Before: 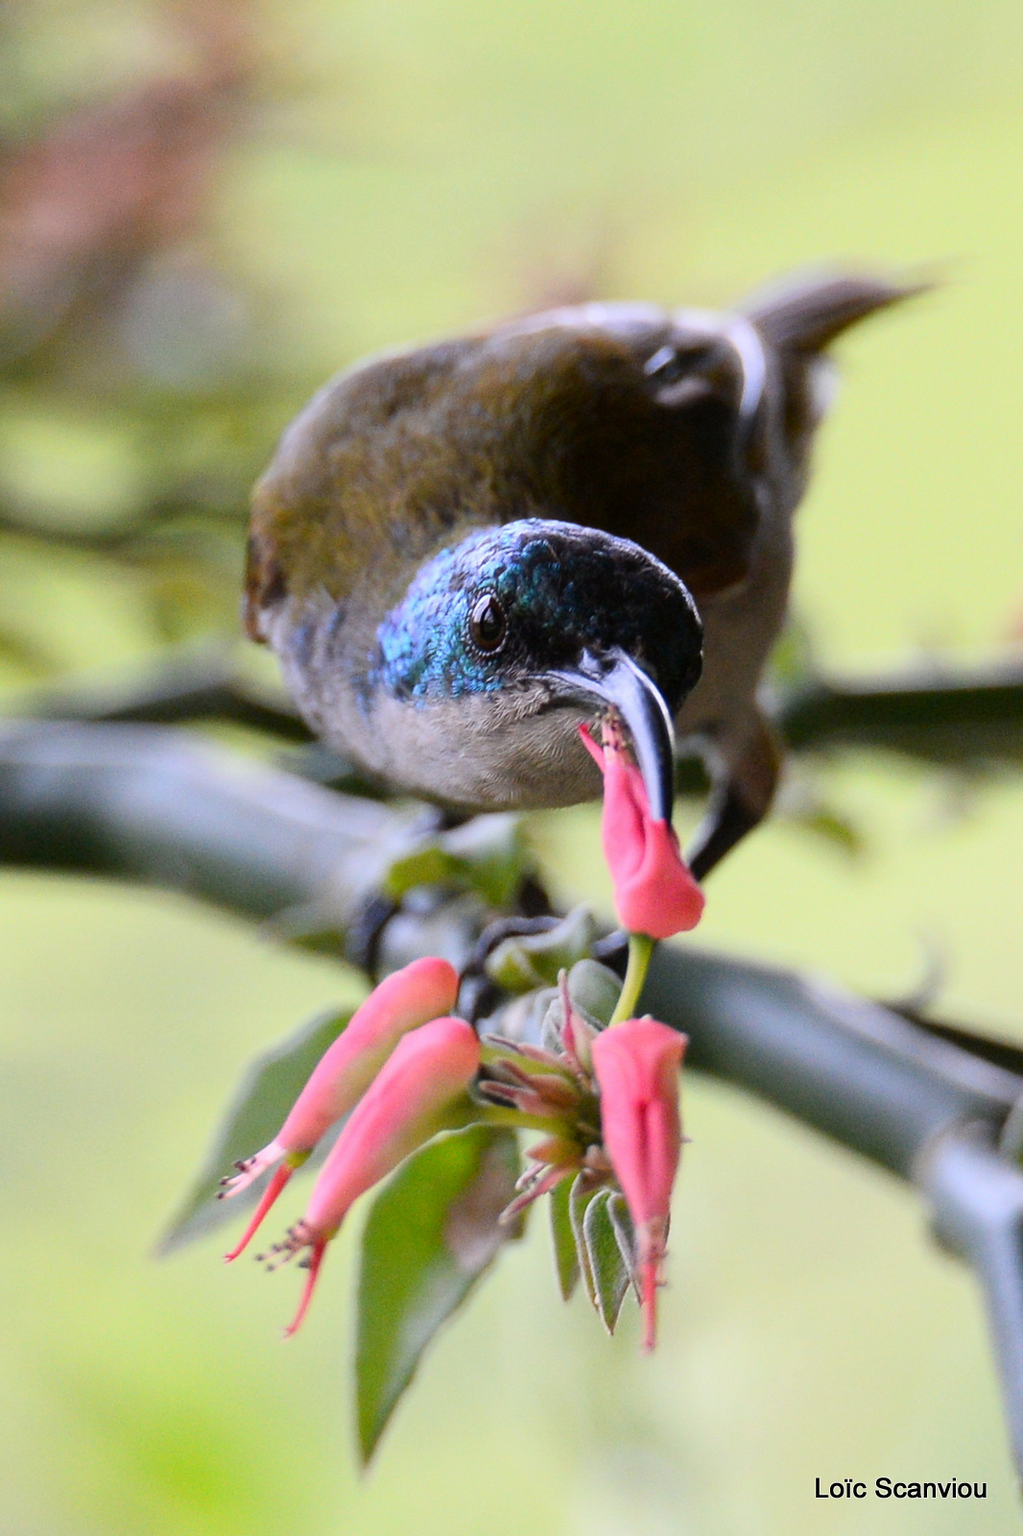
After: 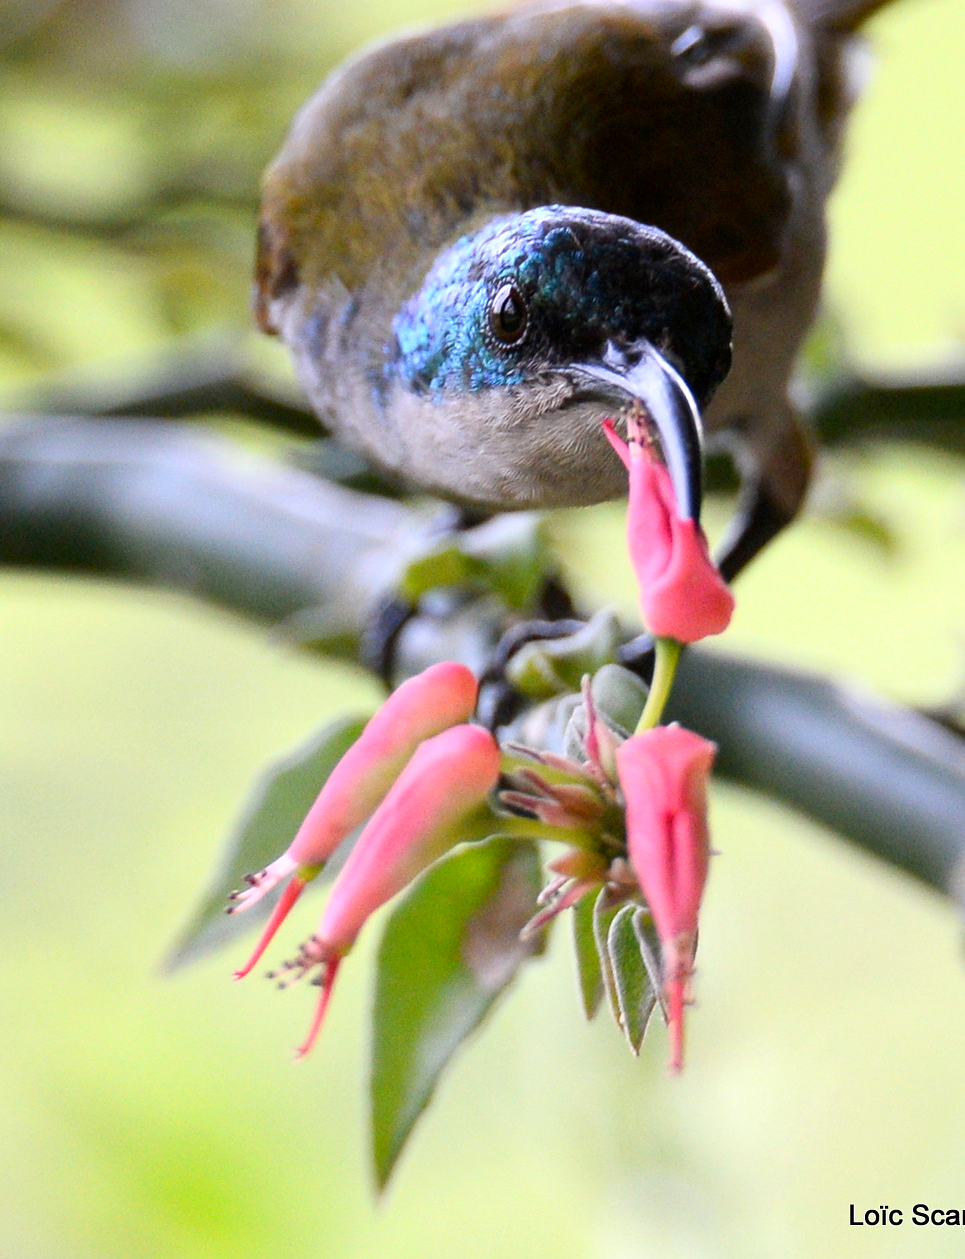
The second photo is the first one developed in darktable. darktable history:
exposure: black level correction 0.001, exposure 0.298 EV, compensate highlight preservation false
crop: top 20.944%, right 9.468%, bottom 0.318%
